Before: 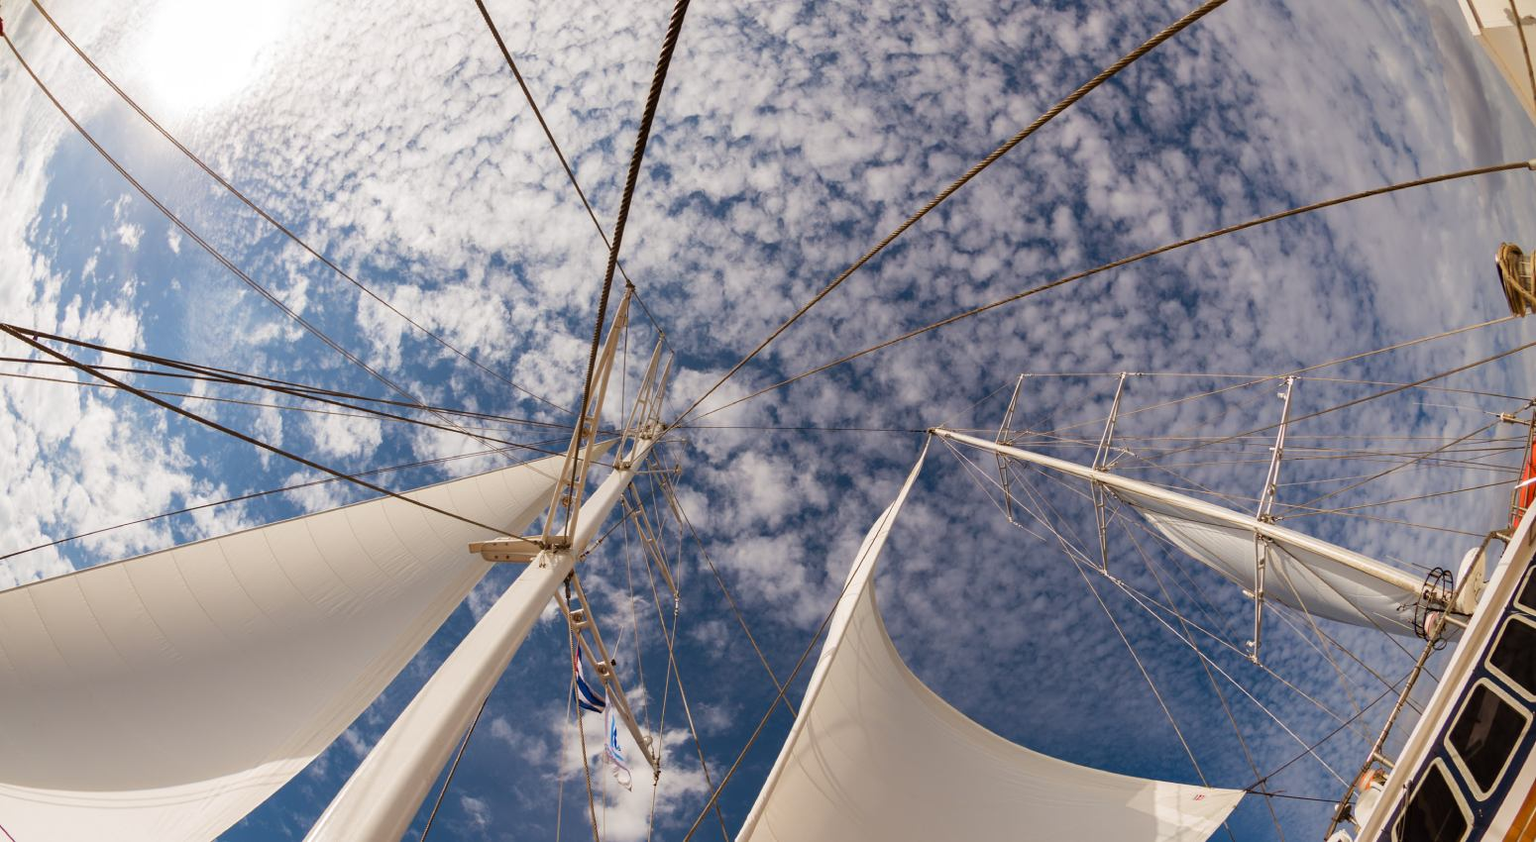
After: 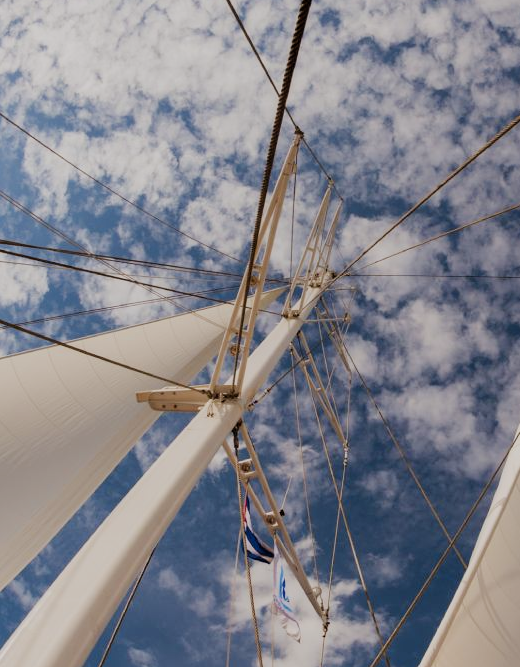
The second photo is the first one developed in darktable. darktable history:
filmic rgb: black relative exposure -7.65 EV, white relative exposure 4.56 EV, hardness 3.61
crop and rotate: left 21.77%, top 18.528%, right 44.676%, bottom 2.997%
